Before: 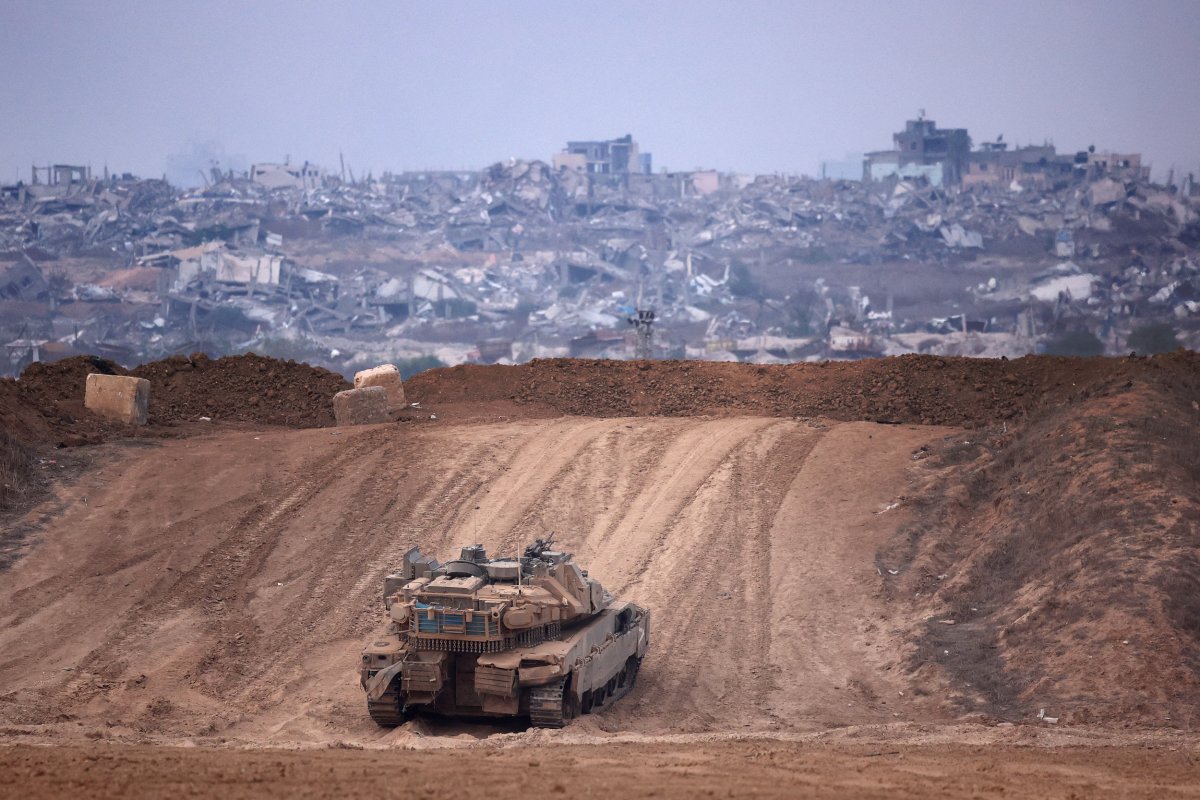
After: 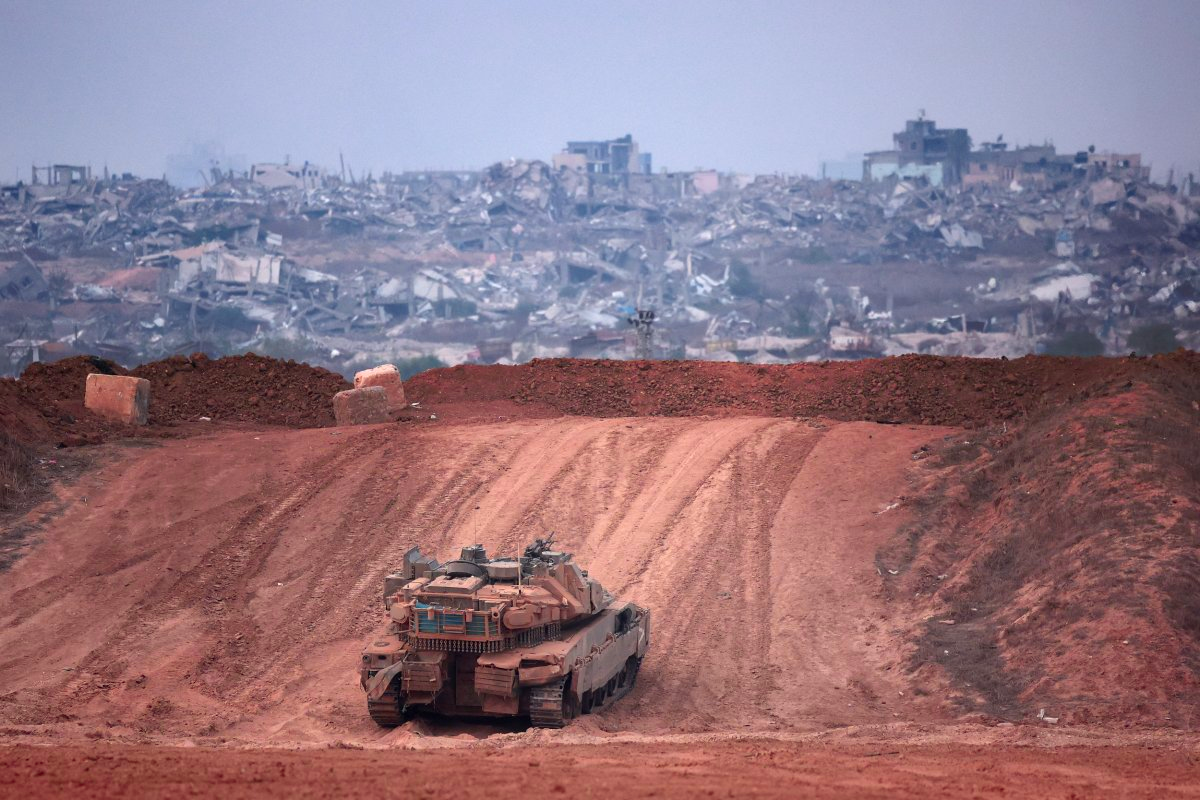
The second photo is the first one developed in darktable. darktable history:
color calibration: output R [0.946, 0.065, -0.013, 0], output G [-0.246, 1.264, -0.017, 0], output B [0.046, -0.098, 1.05, 0], illuminant custom, x 0.344, y 0.359, temperature 5045.54 K
color zones: curves: ch1 [(0.24, 0.629) (0.75, 0.5)]; ch2 [(0.255, 0.454) (0.745, 0.491)], mix 102.12%
